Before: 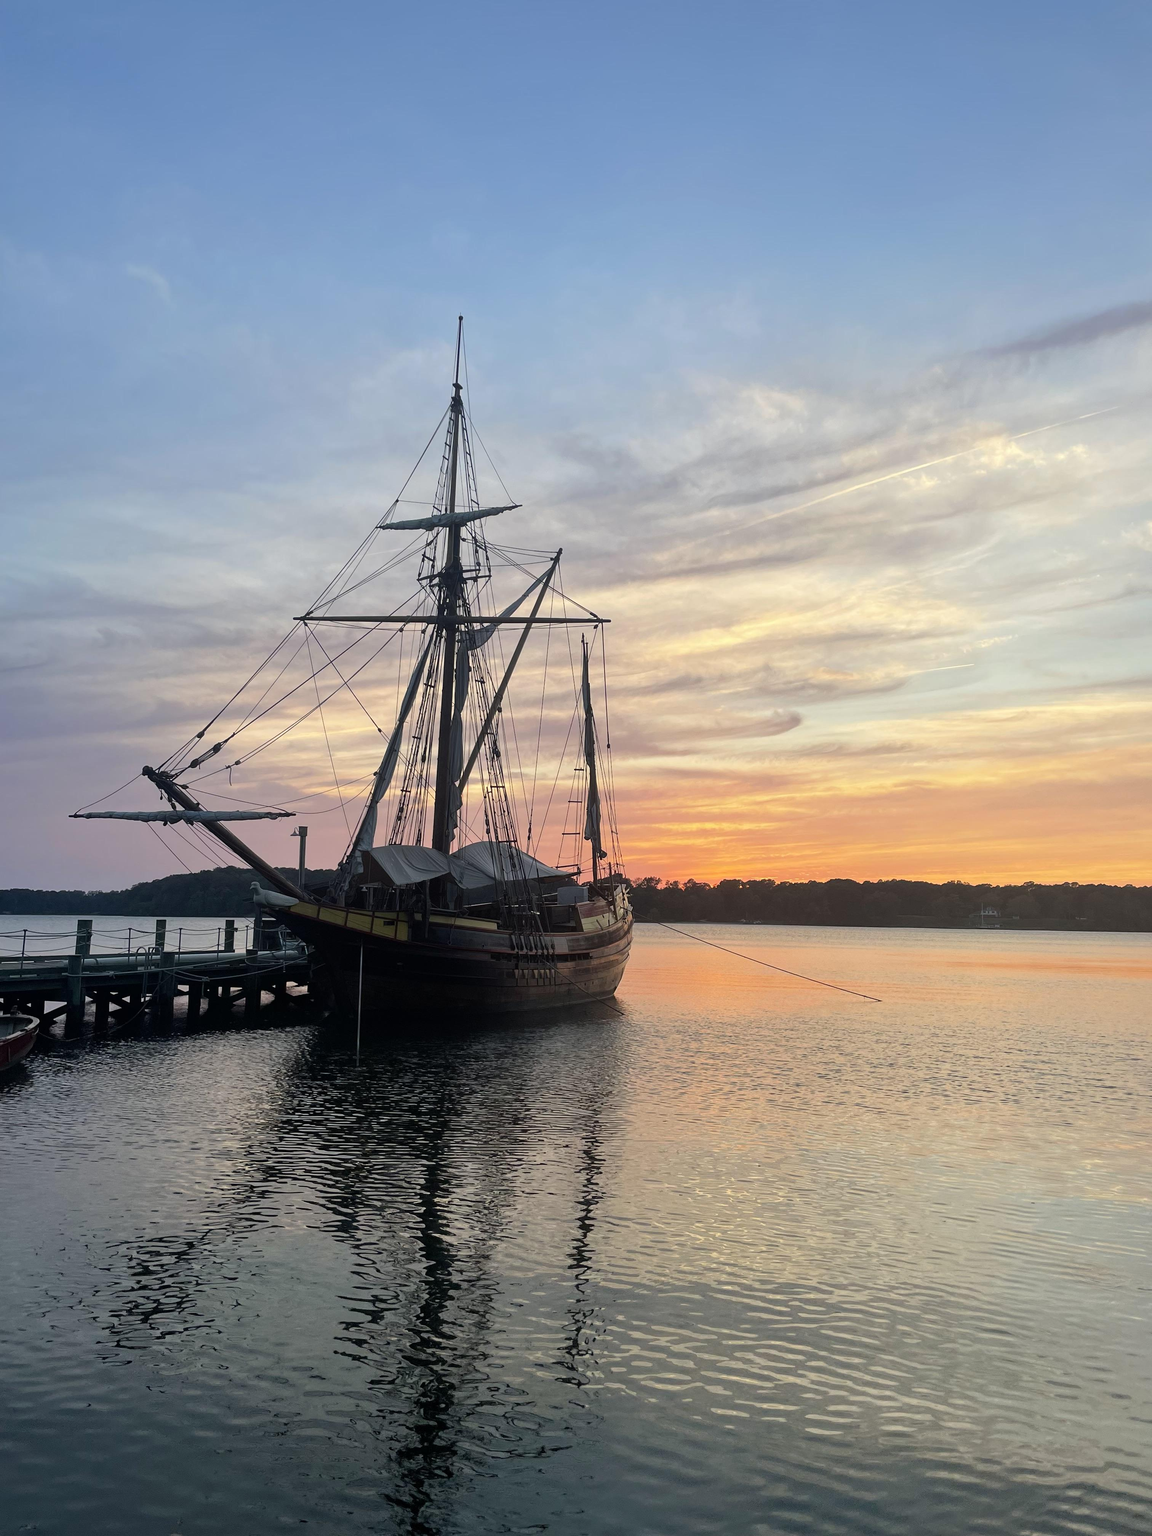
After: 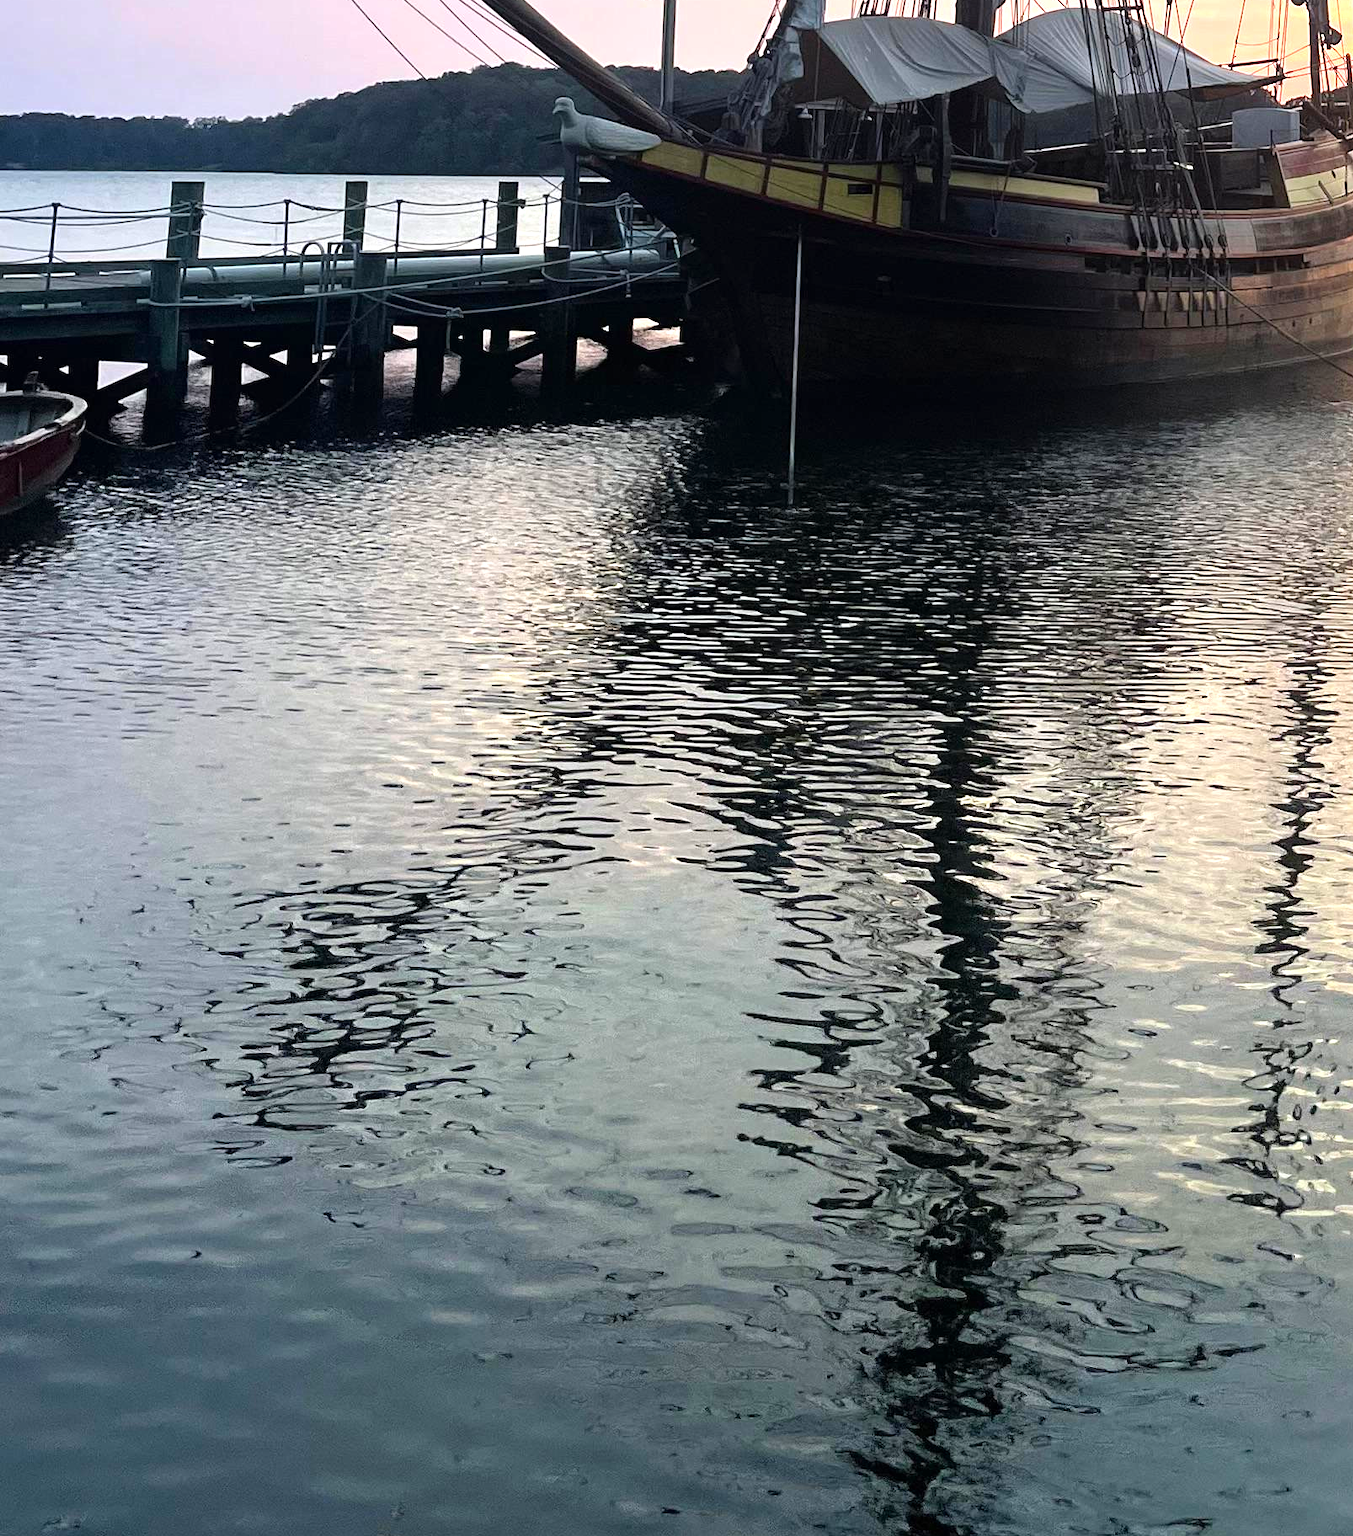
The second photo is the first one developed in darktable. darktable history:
crop and rotate: top 54.545%, right 46.831%, bottom 0.2%
exposure: exposure 1 EV, compensate highlight preservation false
contrast brightness saturation: saturation 0.127
tone equalizer: -8 EV -0.45 EV, -7 EV -0.409 EV, -6 EV -0.32 EV, -5 EV -0.186 EV, -3 EV 0.209 EV, -2 EV 0.337 EV, -1 EV 0.364 EV, +0 EV 0.418 EV
